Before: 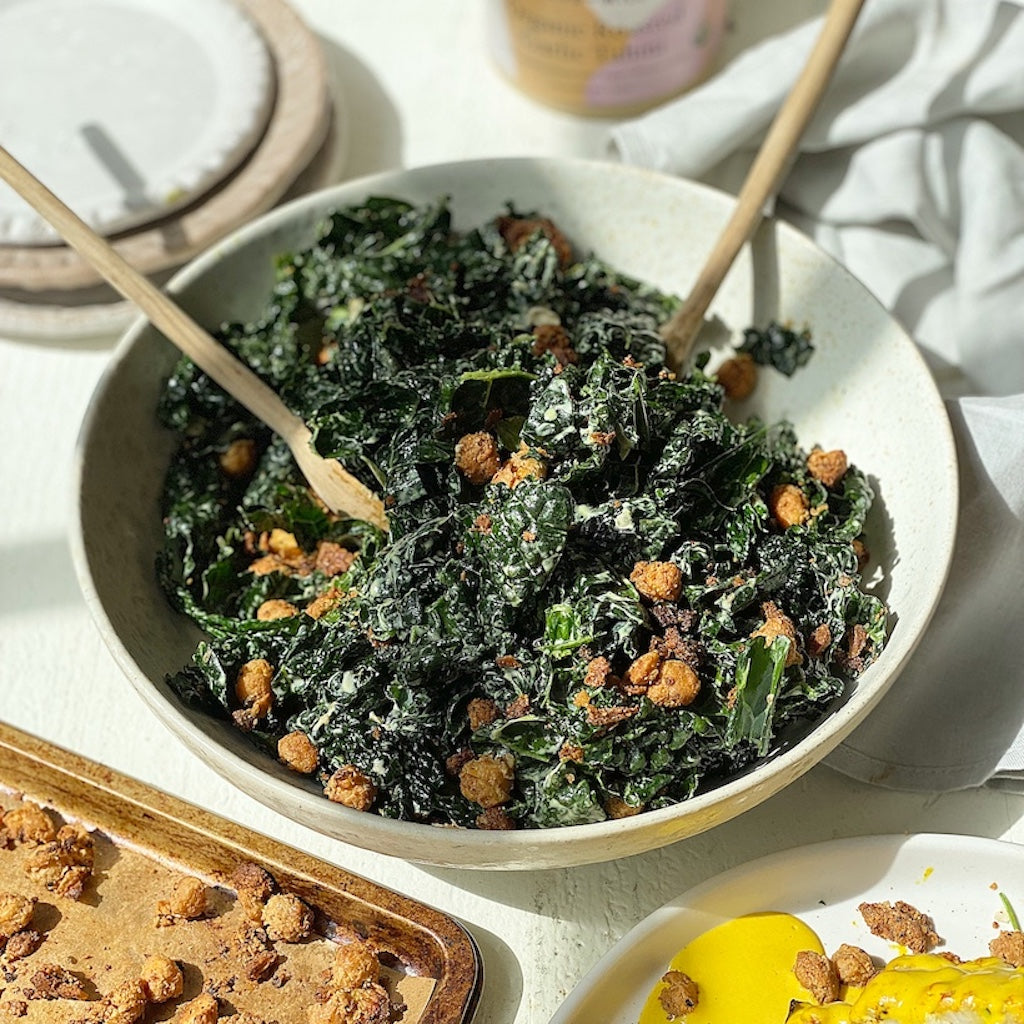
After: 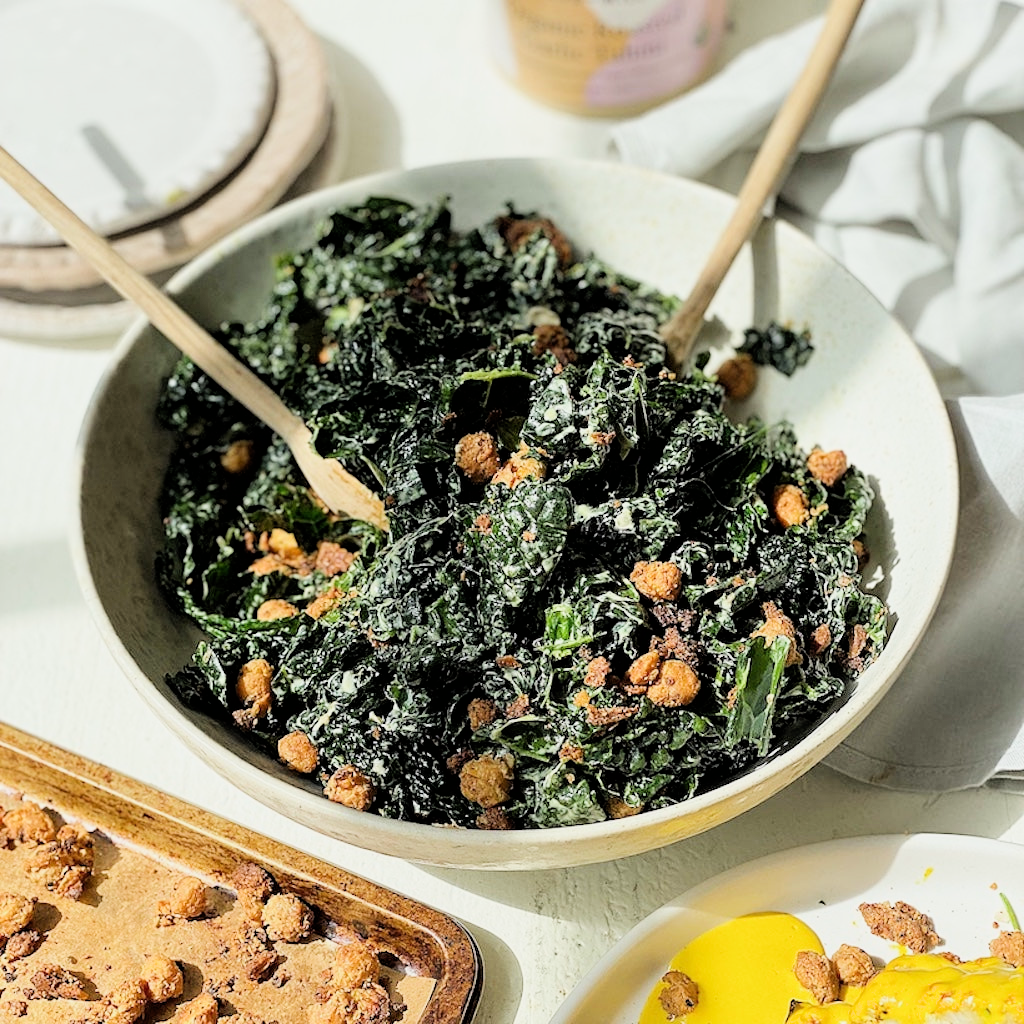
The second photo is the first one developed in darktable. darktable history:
exposure: exposure 0.64 EV, compensate highlight preservation false
filmic rgb: black relative exposure -5 EV, hardness 2.88, contrast 1.2
